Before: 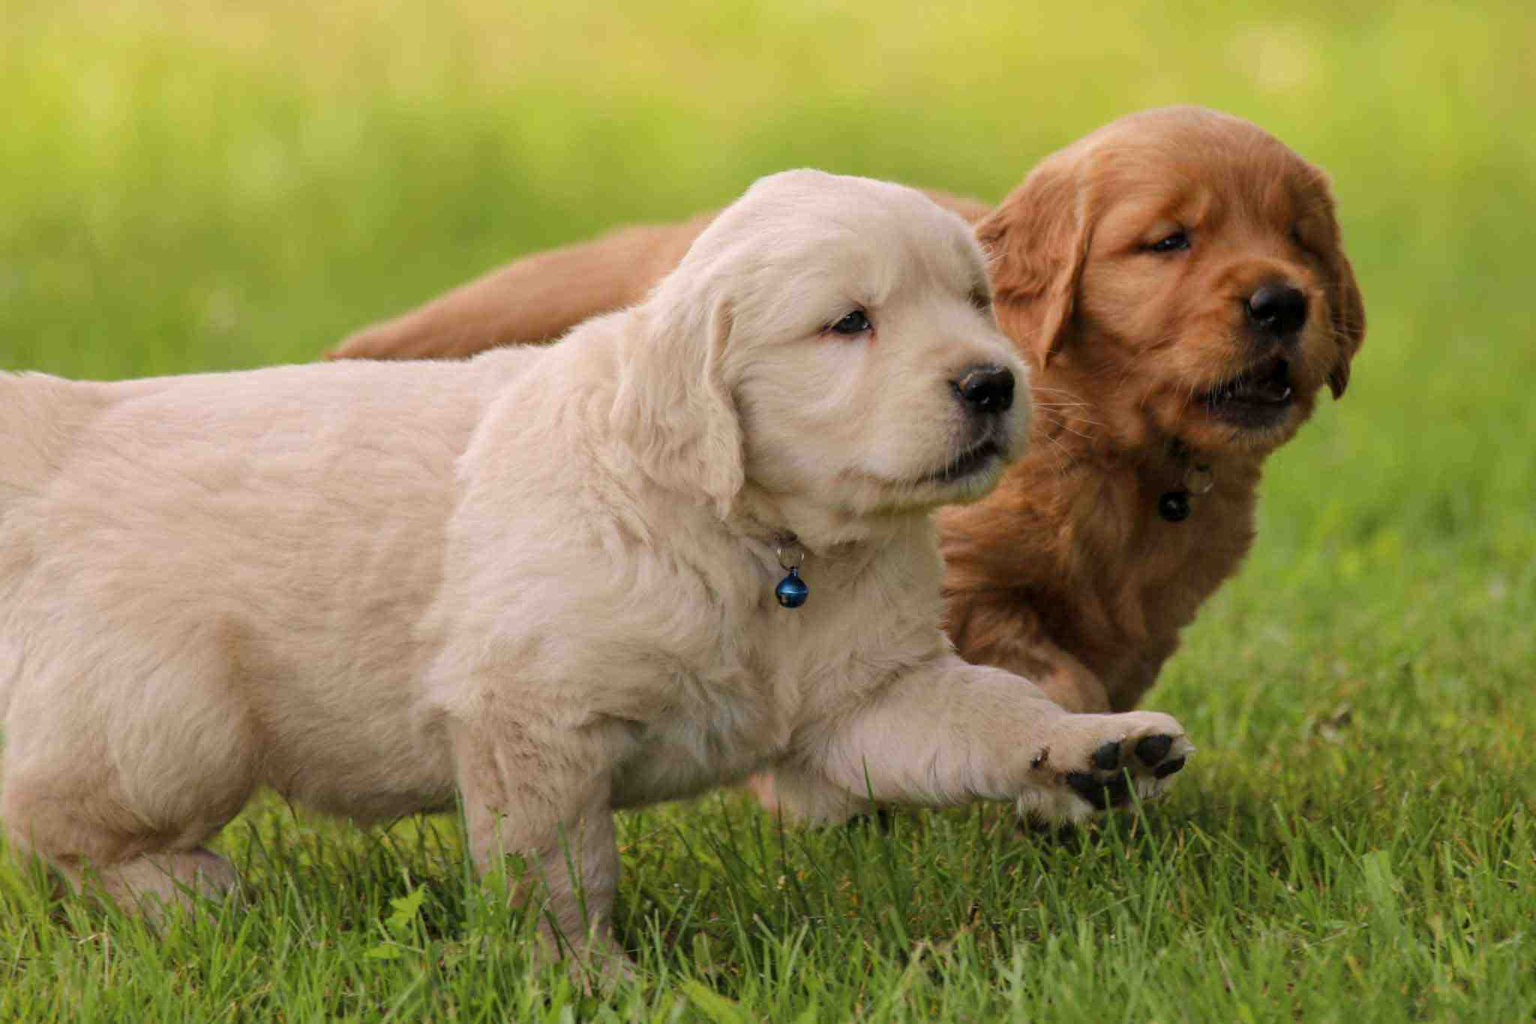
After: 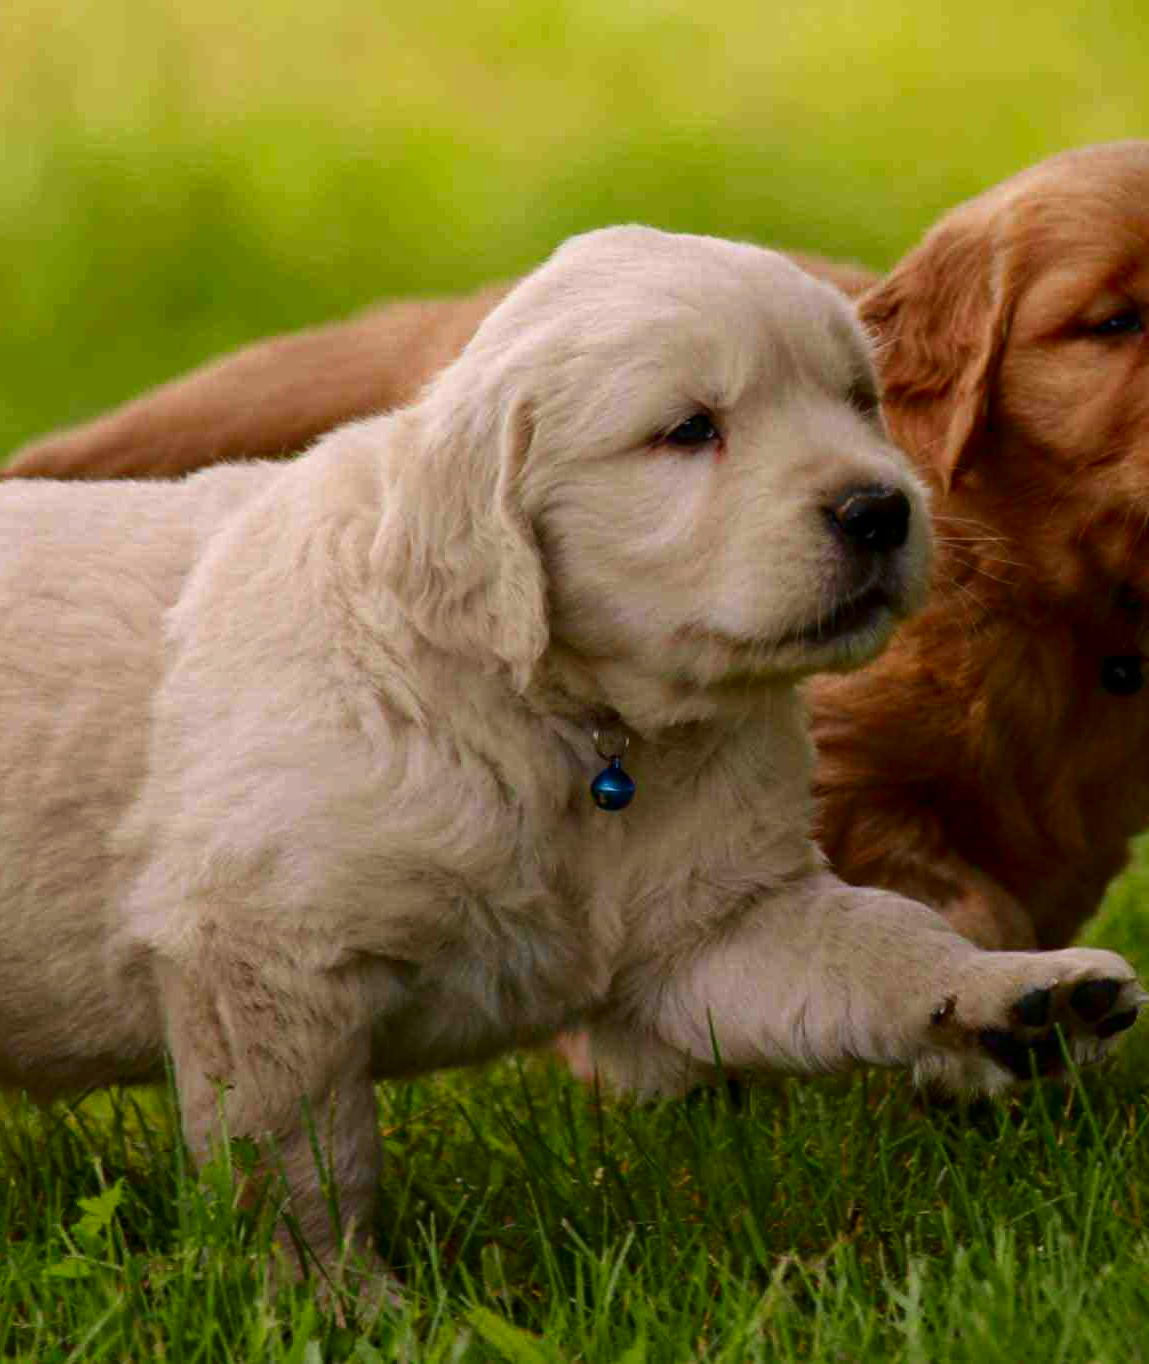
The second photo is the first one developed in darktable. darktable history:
contrast brightness saturation: contrast 0.13, brightness -0.24, saturation 0.14
crop: left 21.674%, right 22.086%
